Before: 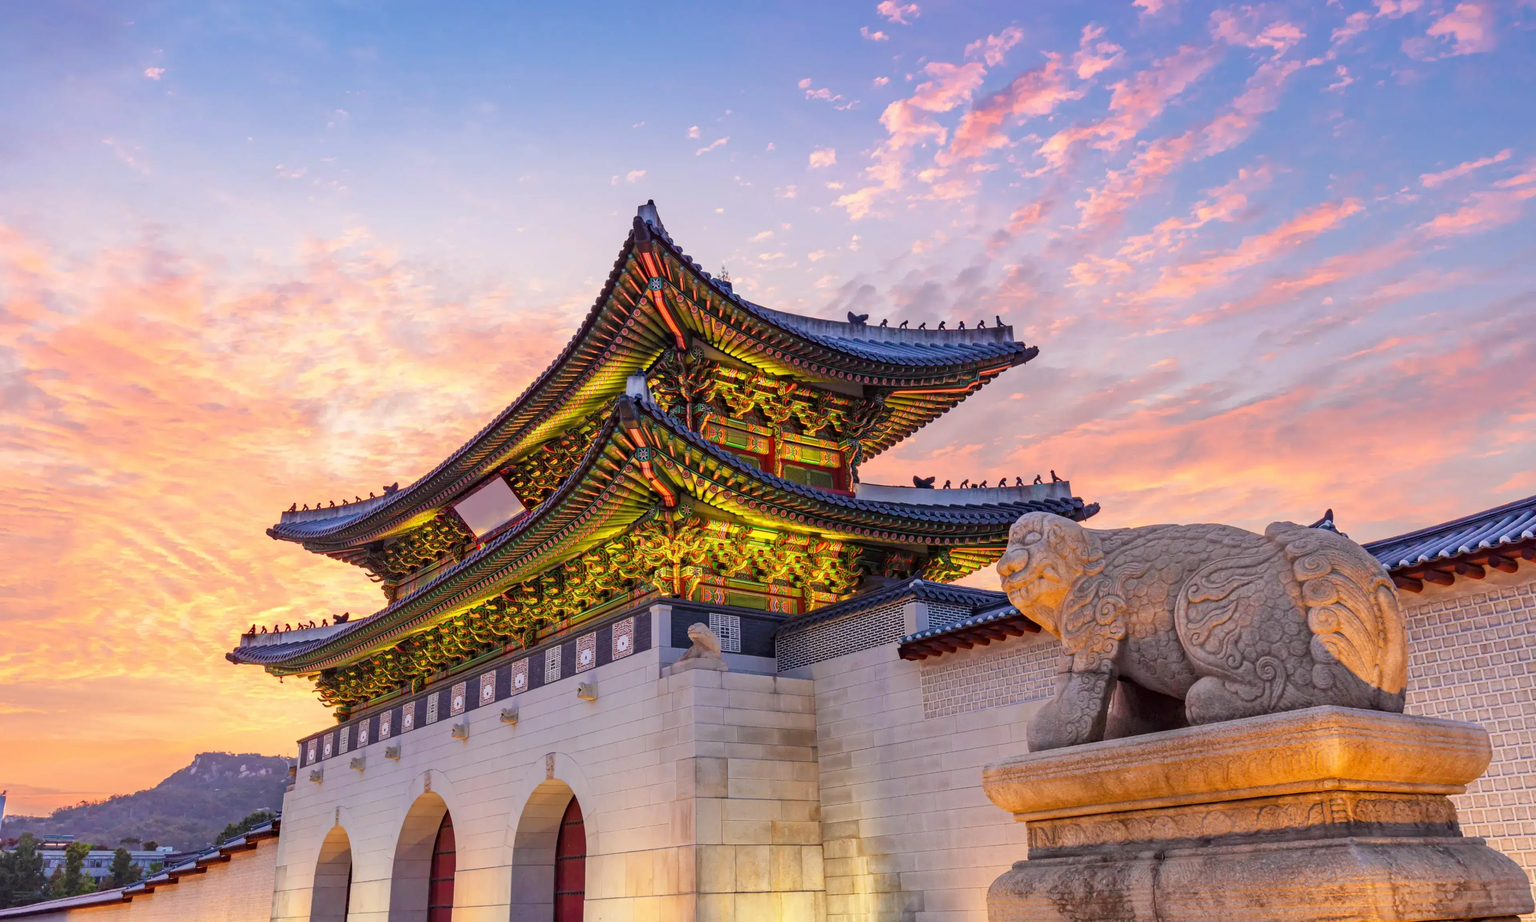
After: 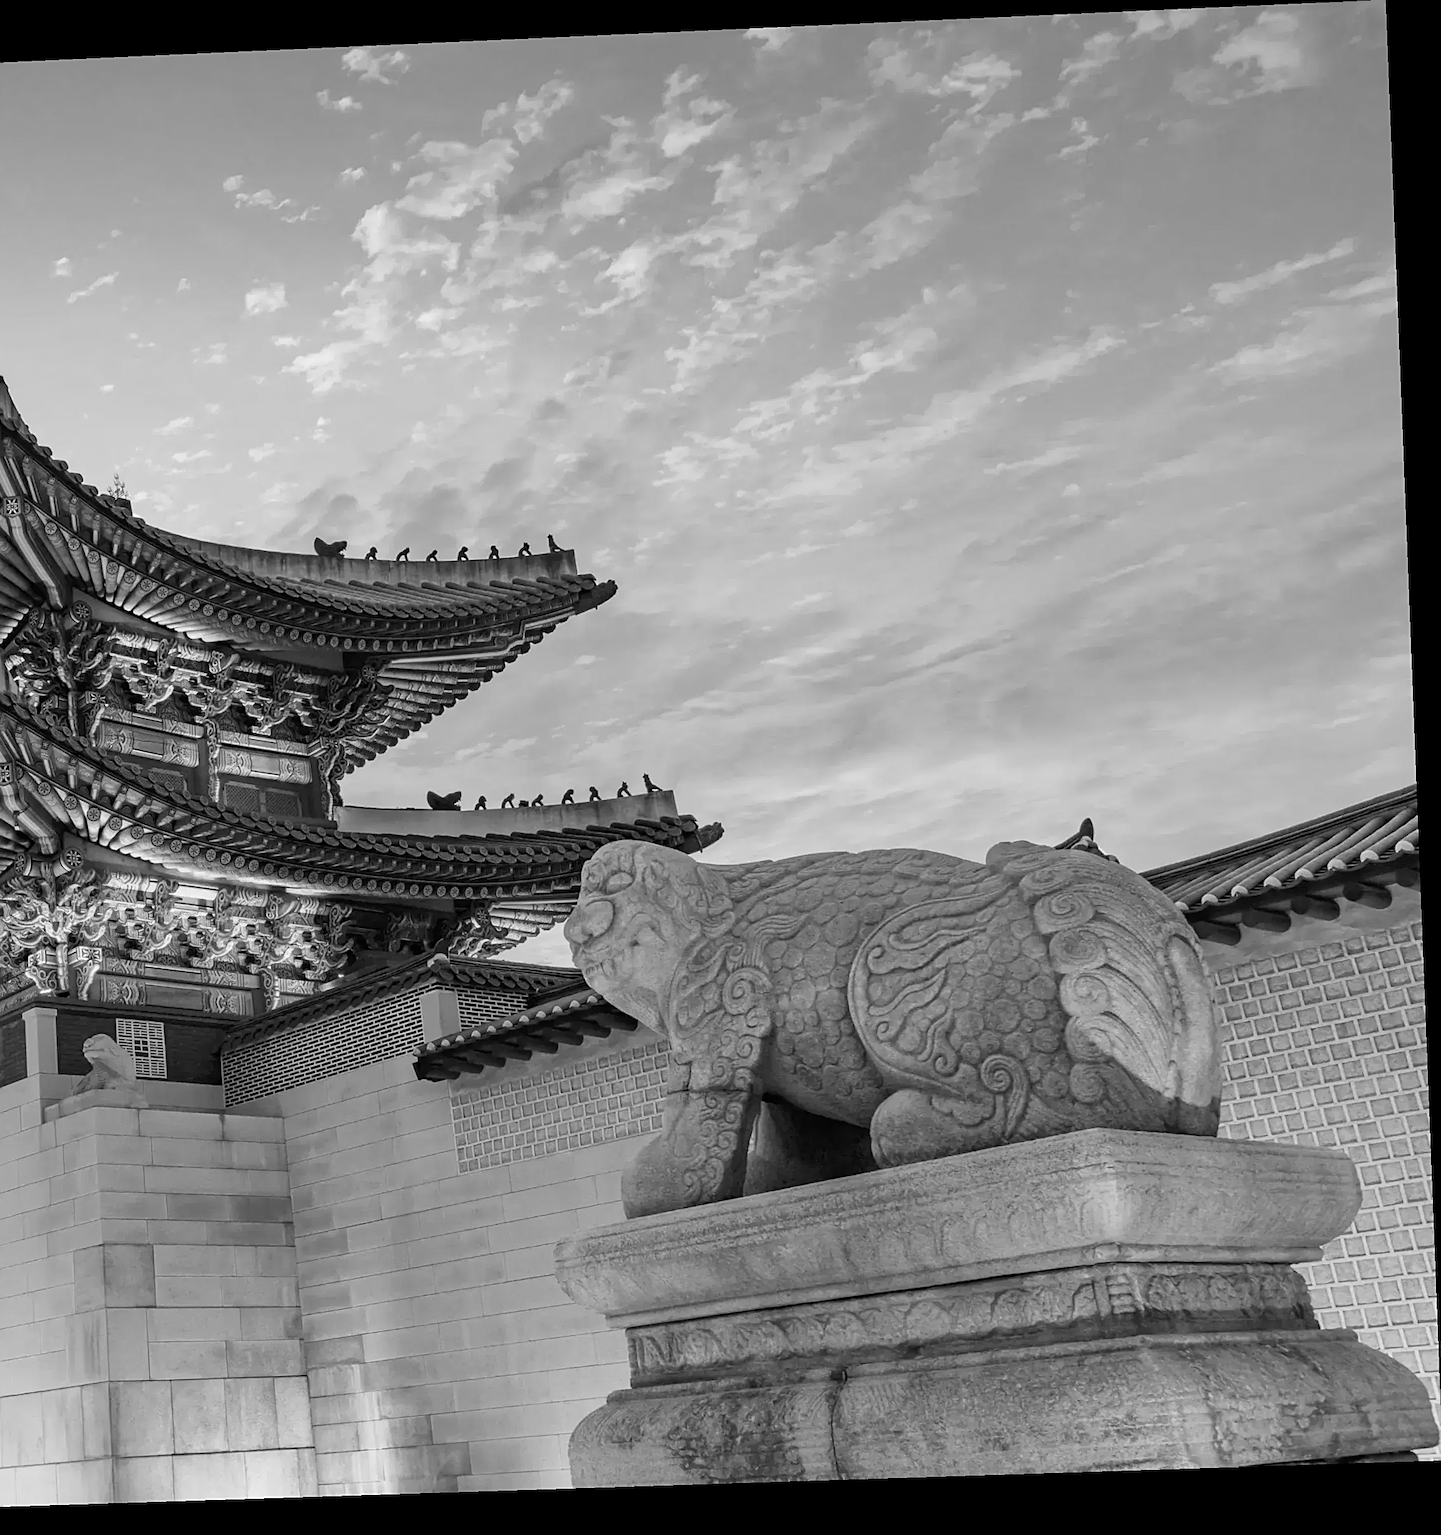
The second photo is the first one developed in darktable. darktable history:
crop: left 41.402%
monochrome: a 16.01, b -2.65, highlights 0.52
sharpen: on, module defaults
rotate and perspective: rotation -2.22°, lens shift (horizontal) -0.022, automatic cropping off
